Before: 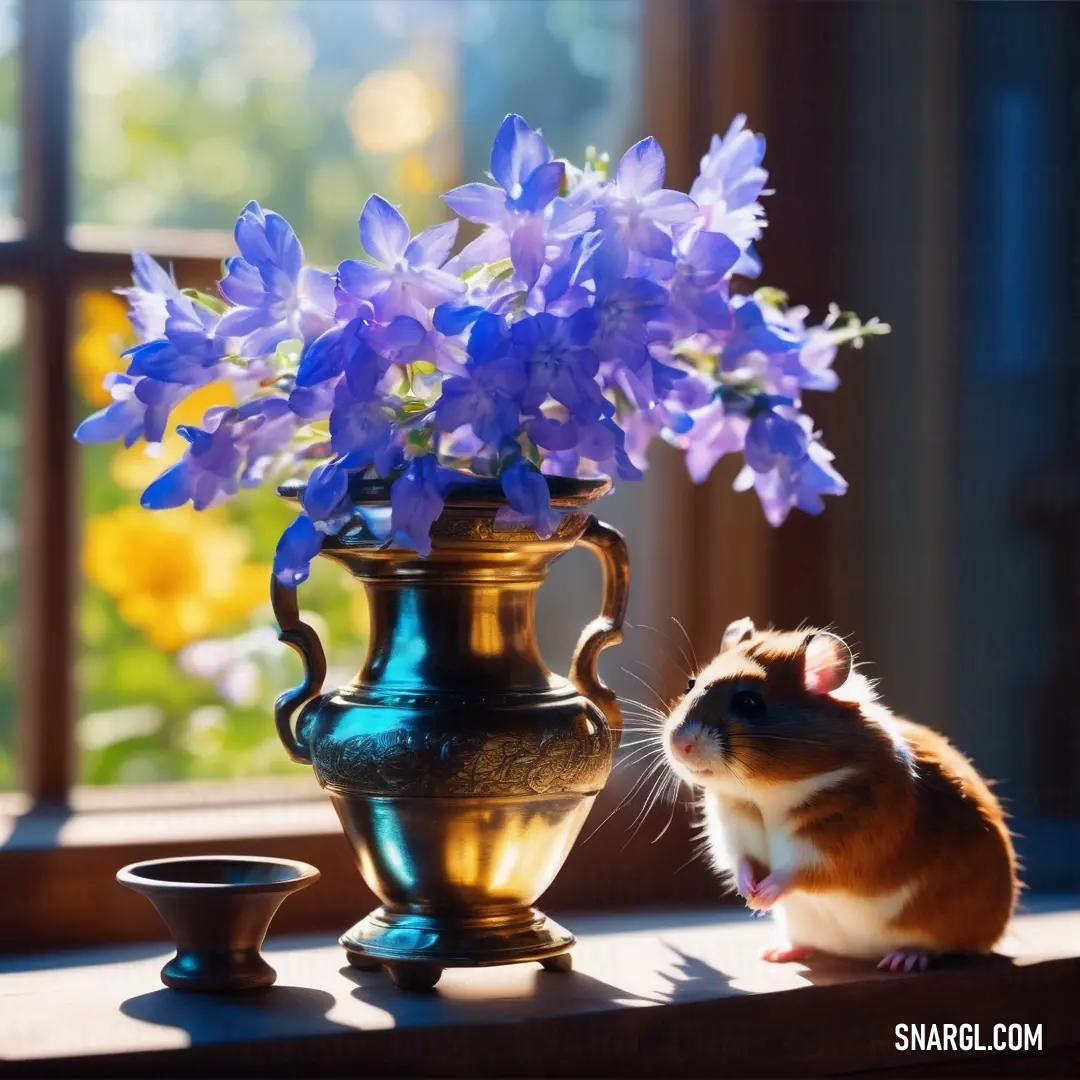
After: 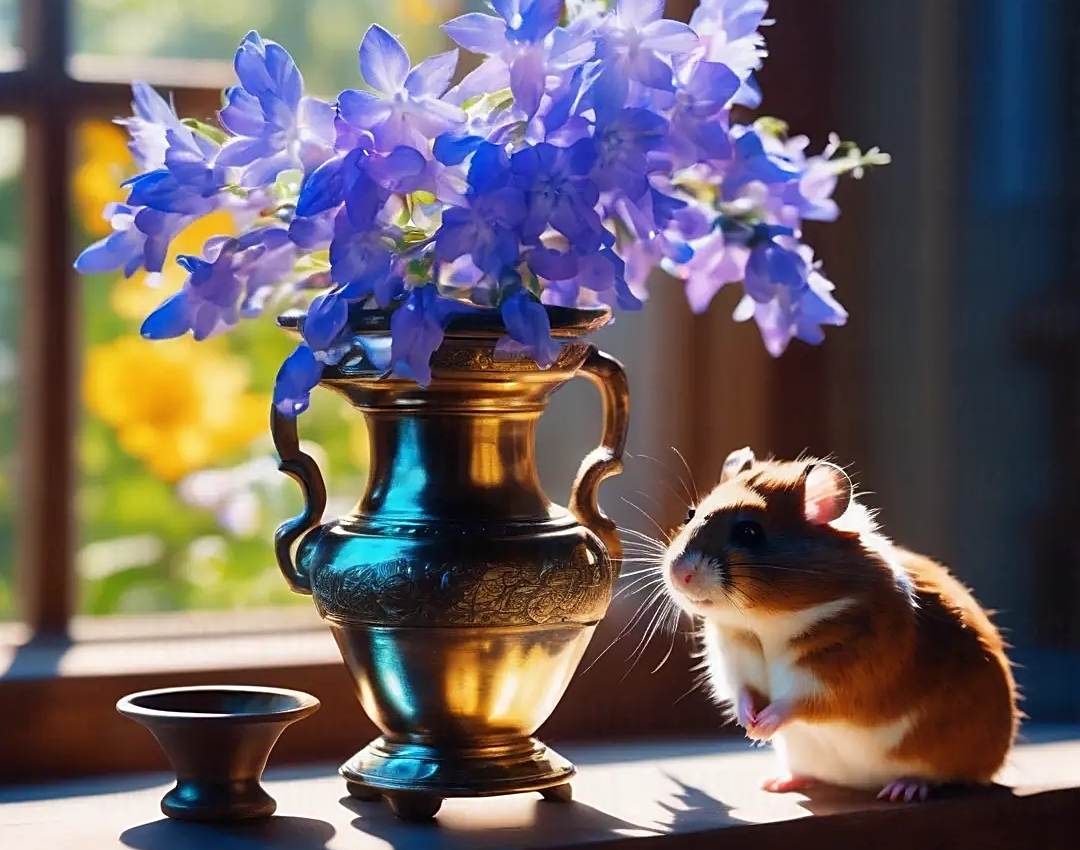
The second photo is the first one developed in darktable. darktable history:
crop and rotate: top 15.777%, bottom 5.504%
sharpen: on, module defaults
